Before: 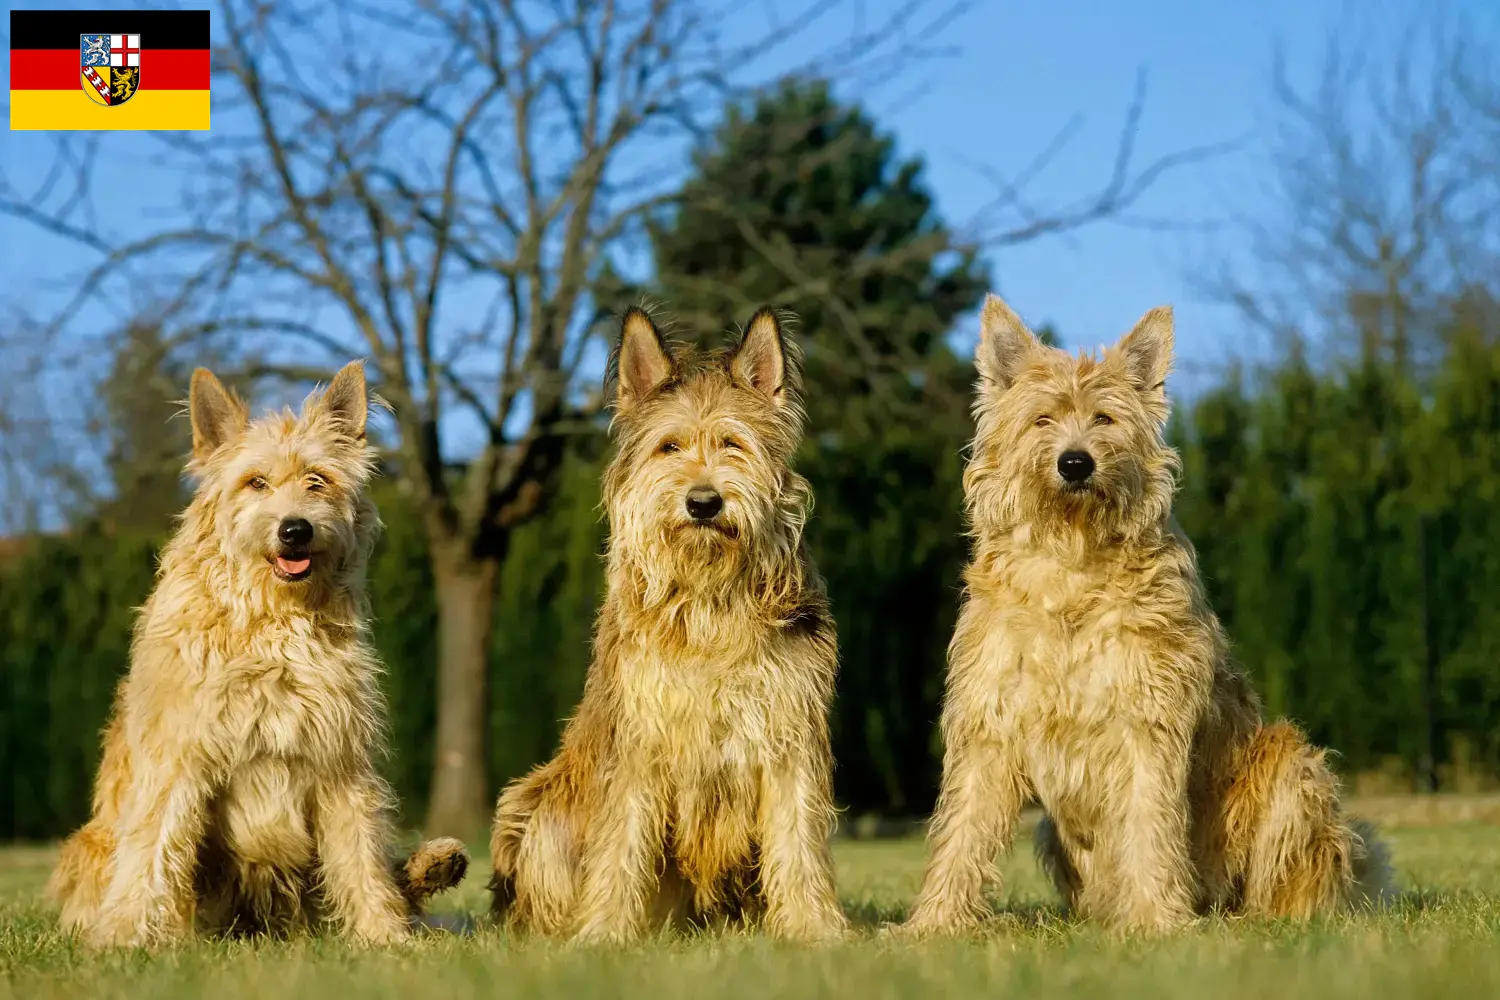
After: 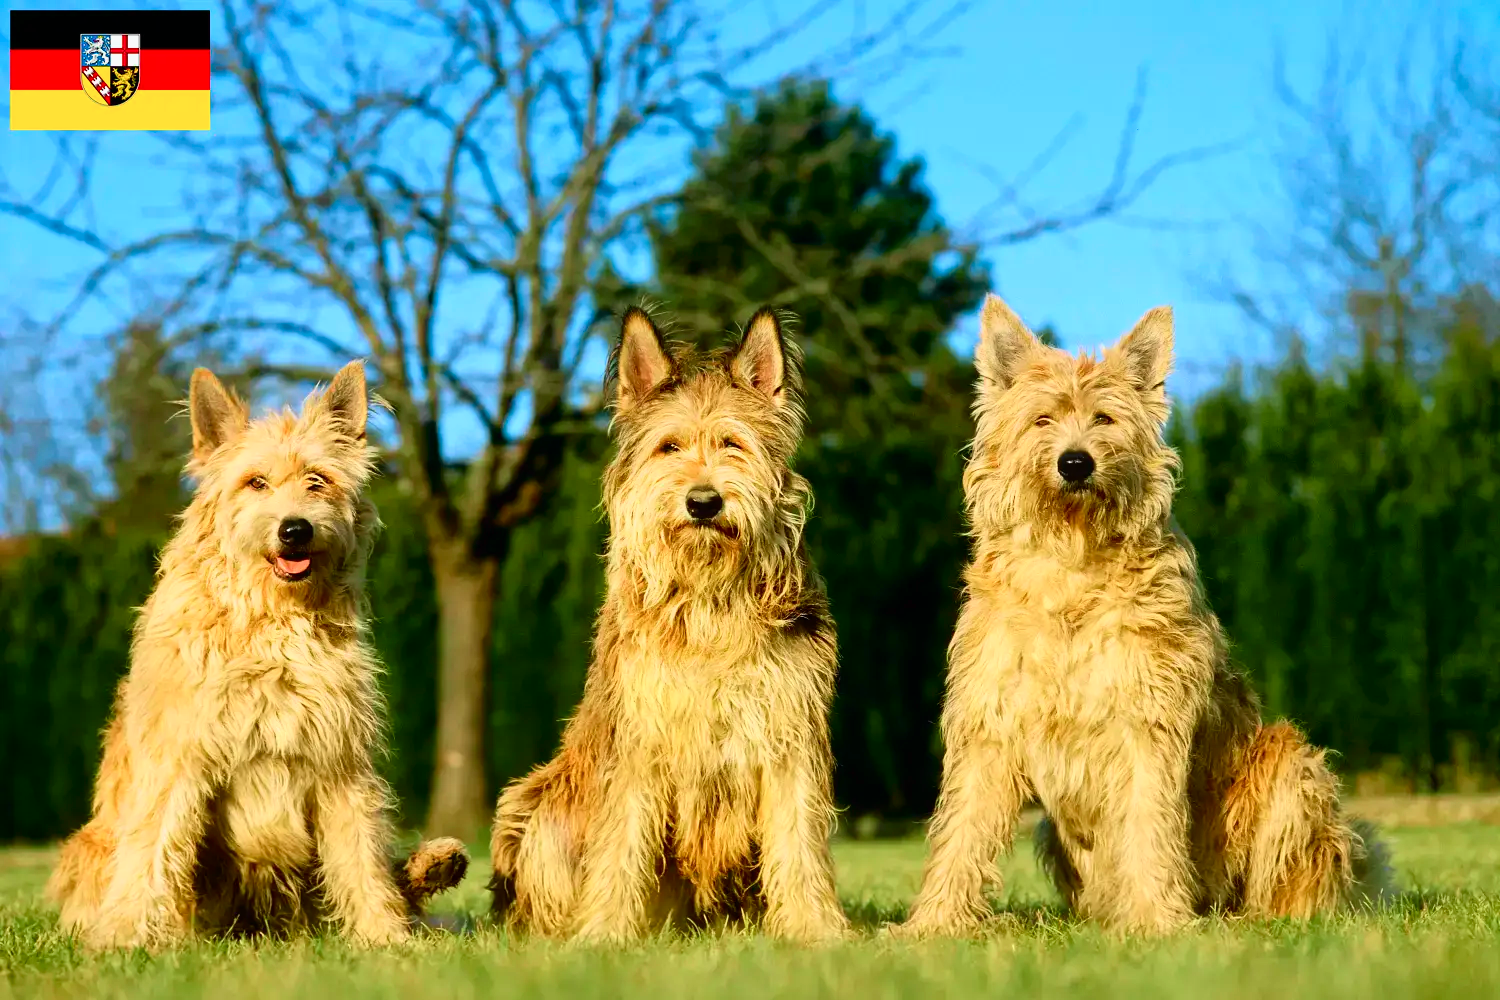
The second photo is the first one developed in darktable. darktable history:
tone curve: curves: ch0 [(0, 0.003) (0.044, 0.032) (0.12, 0.089) (0.19, 0.164) (0.269, 0.269) (0.473, 0.533) (0.595, 0.695) (0.718, 0.823) (0.855, 0.931) (1, 0.982)]; ch1 [(0, 0) (0.243, 0.245) (0.427, 0.387) (0.493, 0.481) (0.501, 0.5) (0.521, 0.528) (0.554, 0.586) (0.607, 0.655) (0.671, 0.735) (0.796, 0.85) (1, 1)]; ch2 [(0, 0) (0.249, 0.216) (0.357, 0.317) (0.448, 0.432) (0.478, 0.492) (0.498, 0.499) (0.517, 0.519) (0.537, 0.57) (0.569, 0.623) (0.61, 0.663) (0.706, 0.75) (0.808, 0.809) (0.991, 0.968)], color space Lab, independent channels, preserve colors none
